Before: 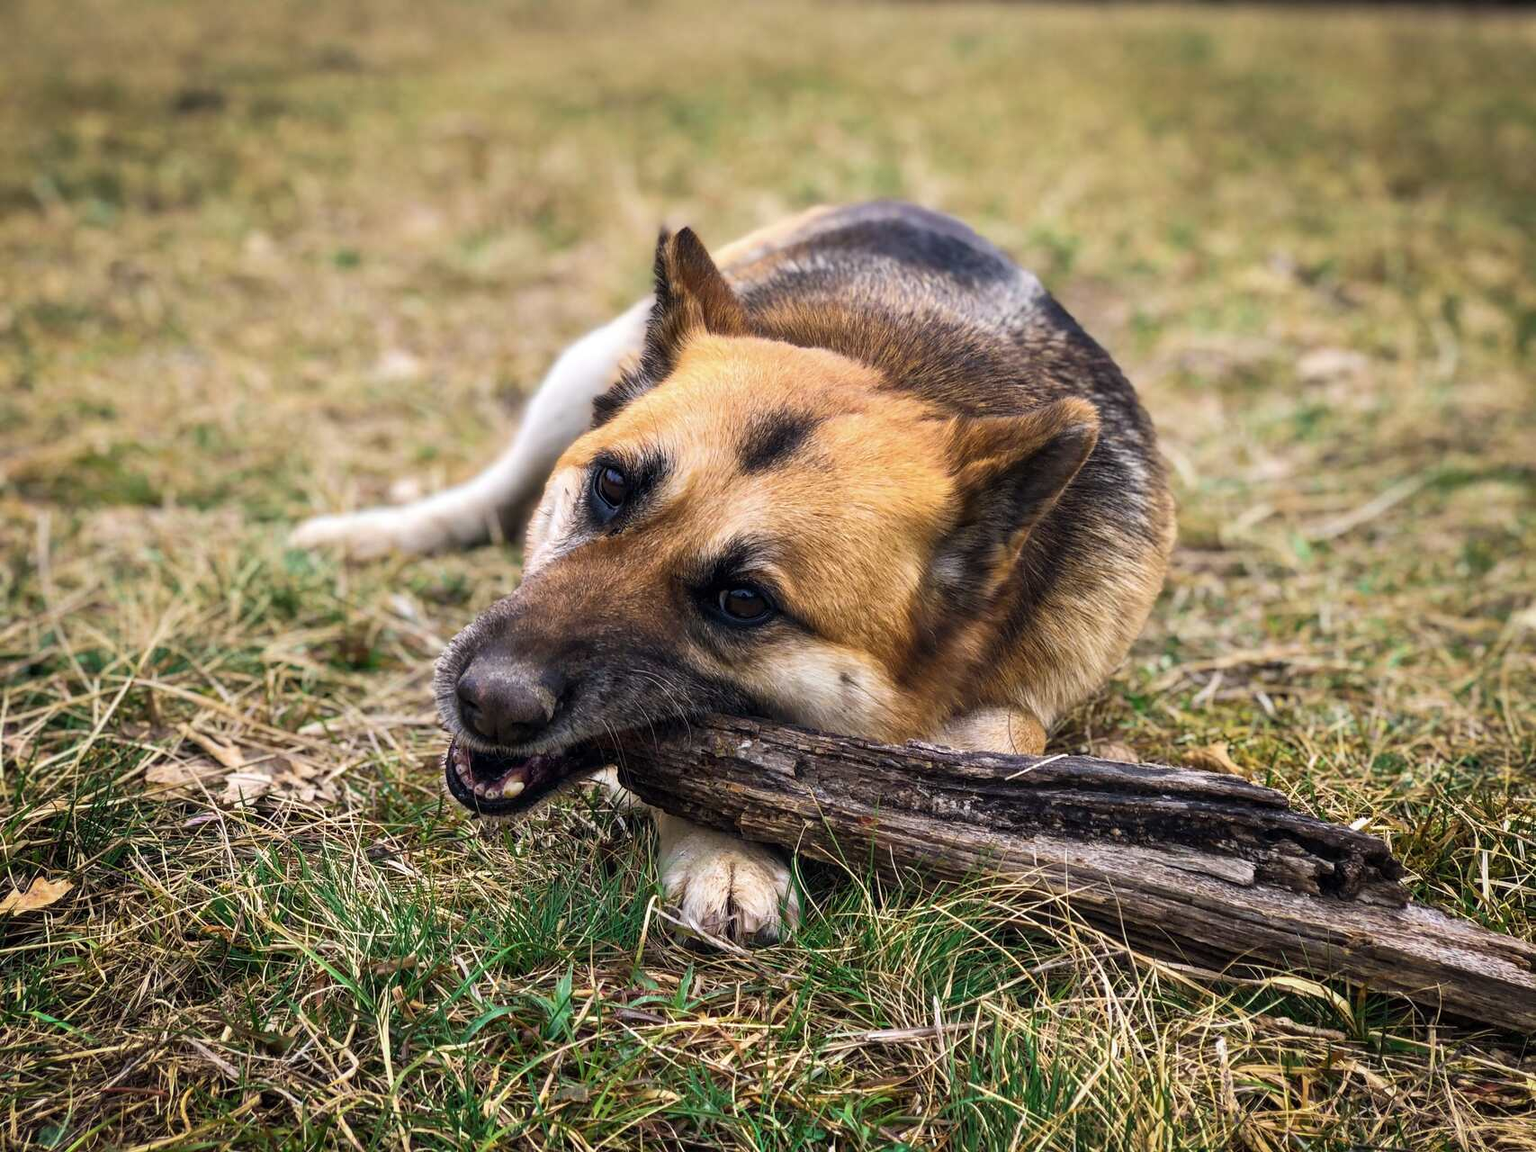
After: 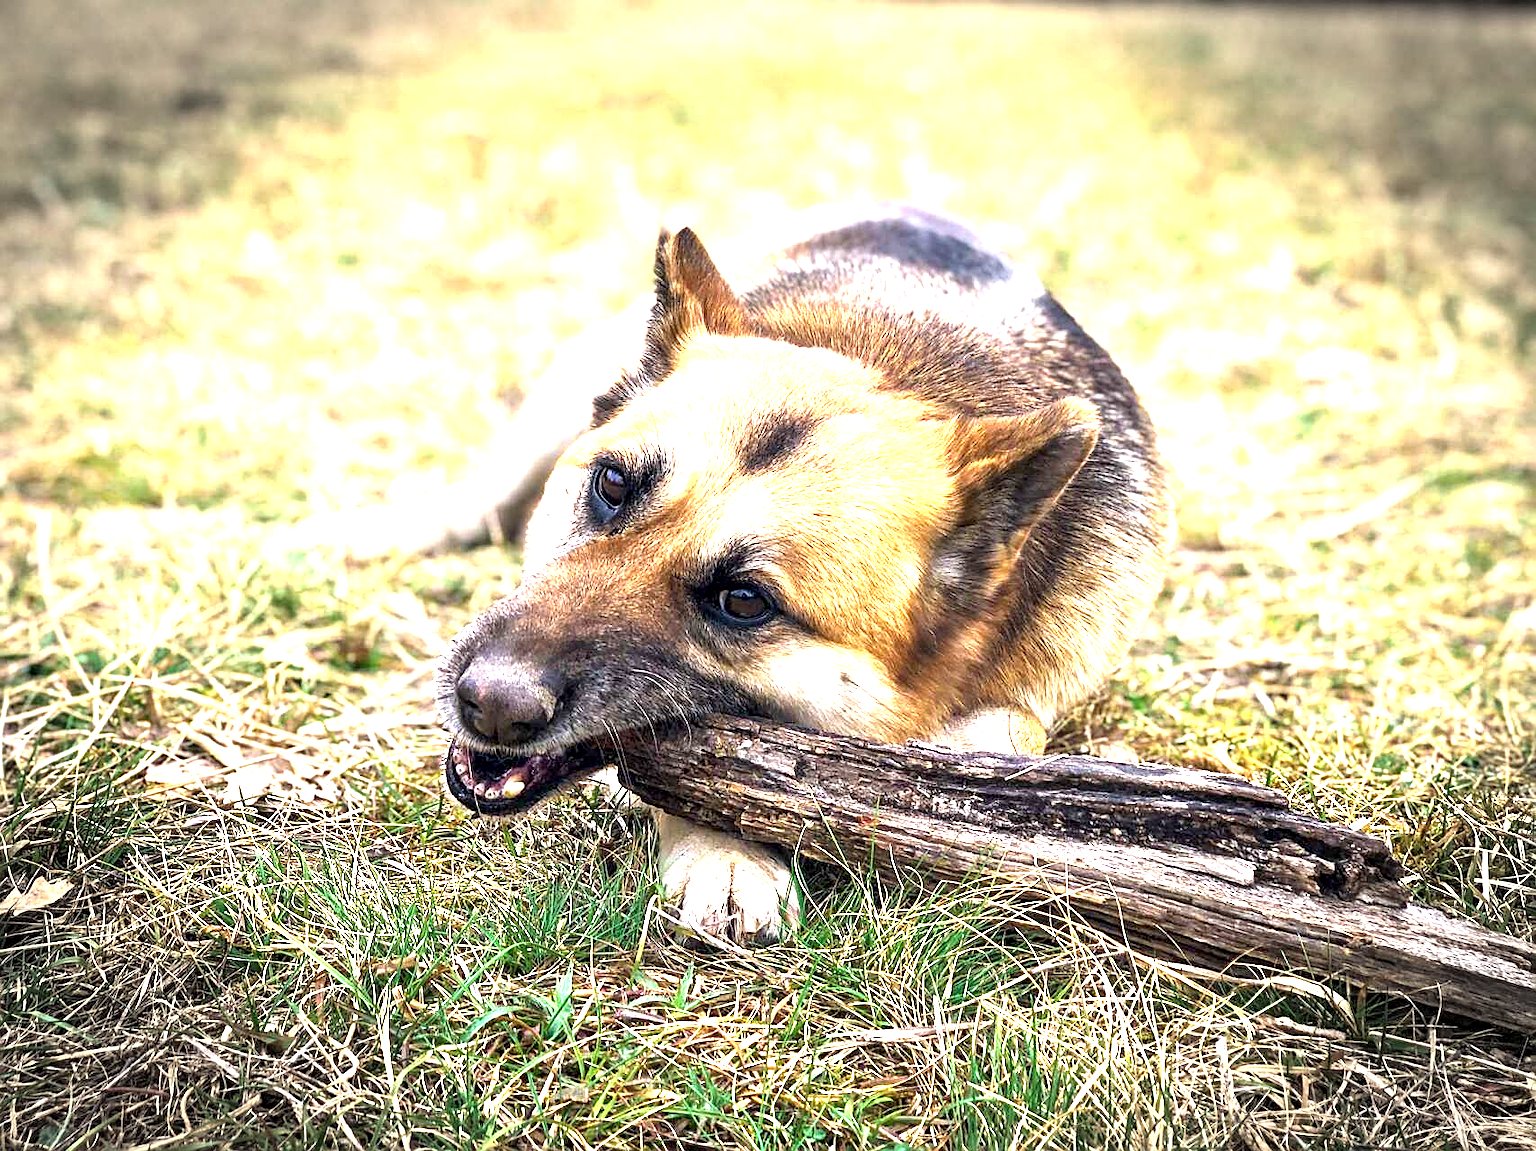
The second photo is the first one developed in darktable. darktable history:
exposure: black level correction 0.001, exposure 1.852 EV, compensate highlight preservation false
vignetting: fall-off start 90.53%, fall-off radius 38.56%, width/height ratio 1.224, shape 1.3, dithering 8-bit output
sharpen: on, module defaults
